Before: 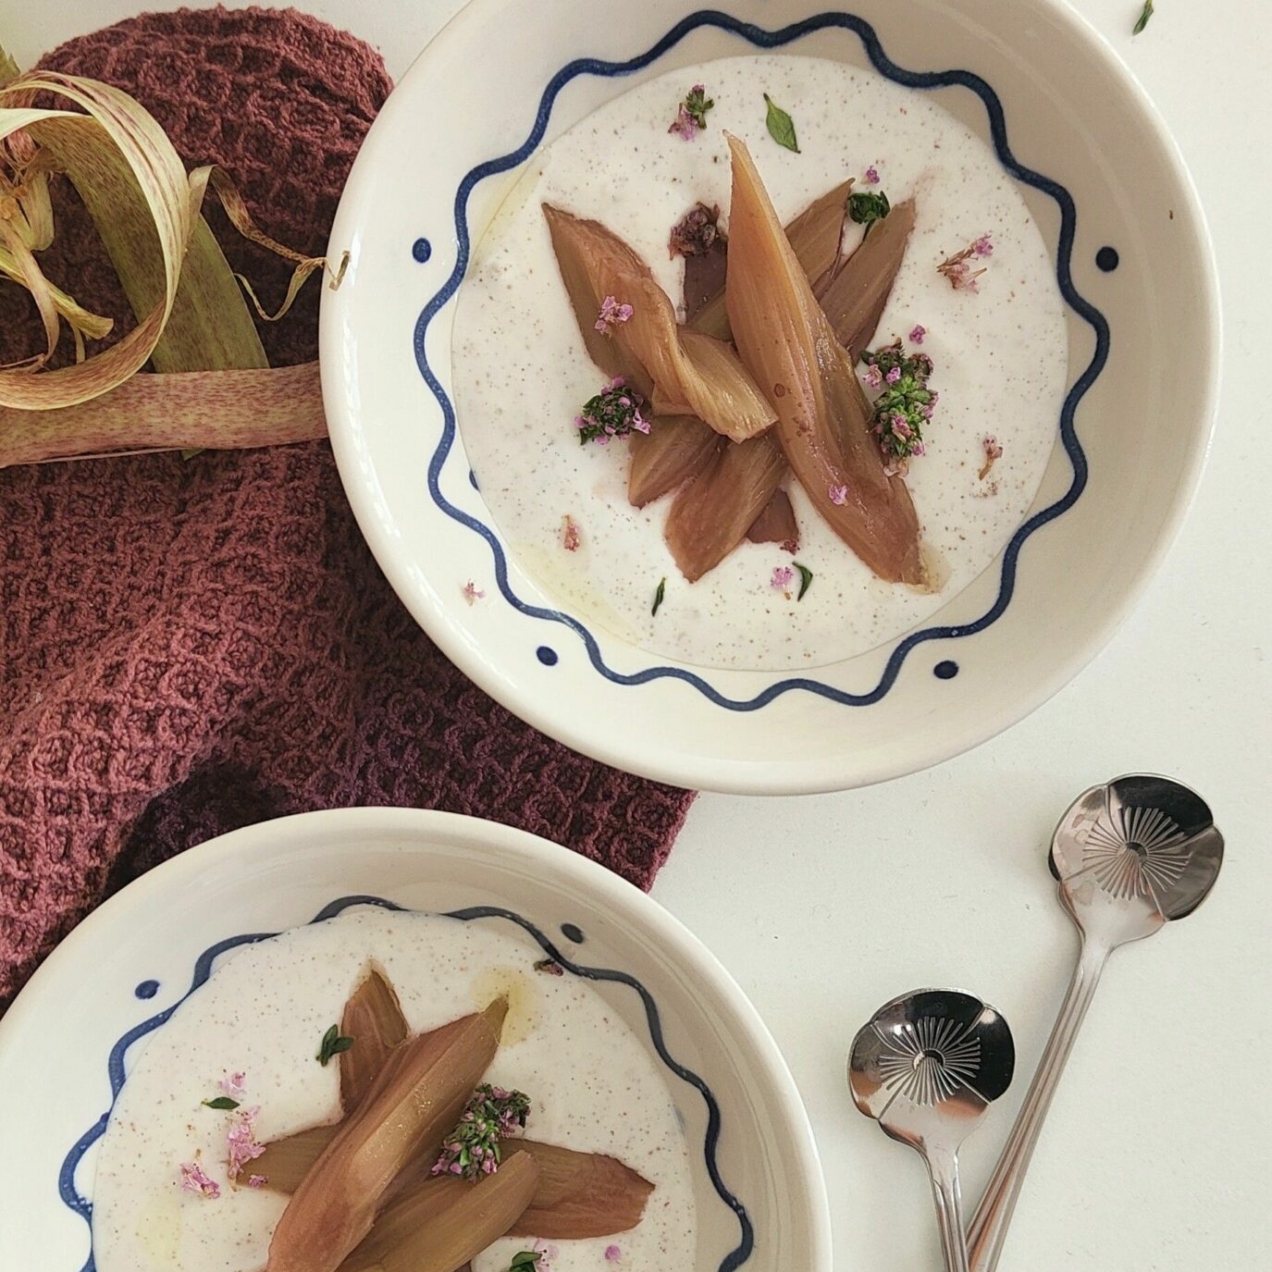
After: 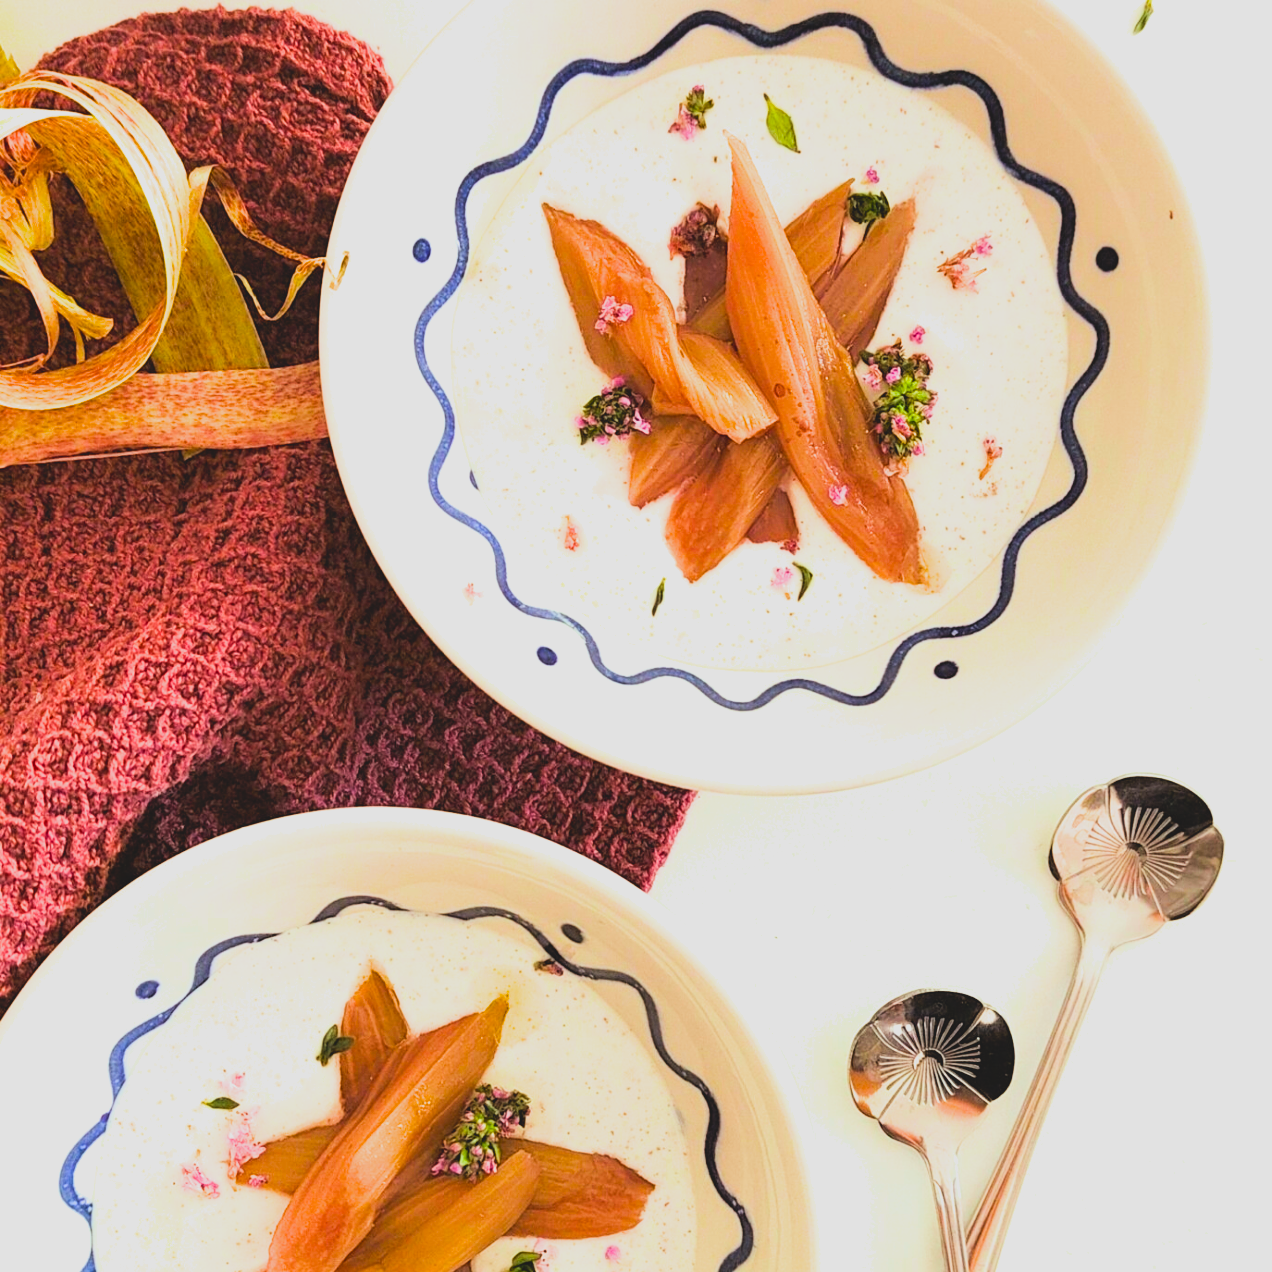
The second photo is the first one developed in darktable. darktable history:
color balance rgb: shadows lift › chroma 0.657%, shadows lift › hue 115.25°, power › chroma 1.564%, power › hue 26.85°, linear chroma grading › global chroma 16.846%, perceptual saturation grading › global saturation 12.566%, perceptual brilliance grading › global brilliance 20.482%, perceptual brilliance grading › shadows -40.267%, global vibrance 8.577%
exposure: black level correction -0.001, exposure 1.113 EV, compensate highlight preservation false
filmic rgb: black relative exposure -5.06 EV, white relative exposure 3.97 EV, threshold 5.97 EV, hardness 2.89, contrast 1.189, enable highlight reconstruction true
contrast brightness saturation: contrast -0.202, saturation 0.185
